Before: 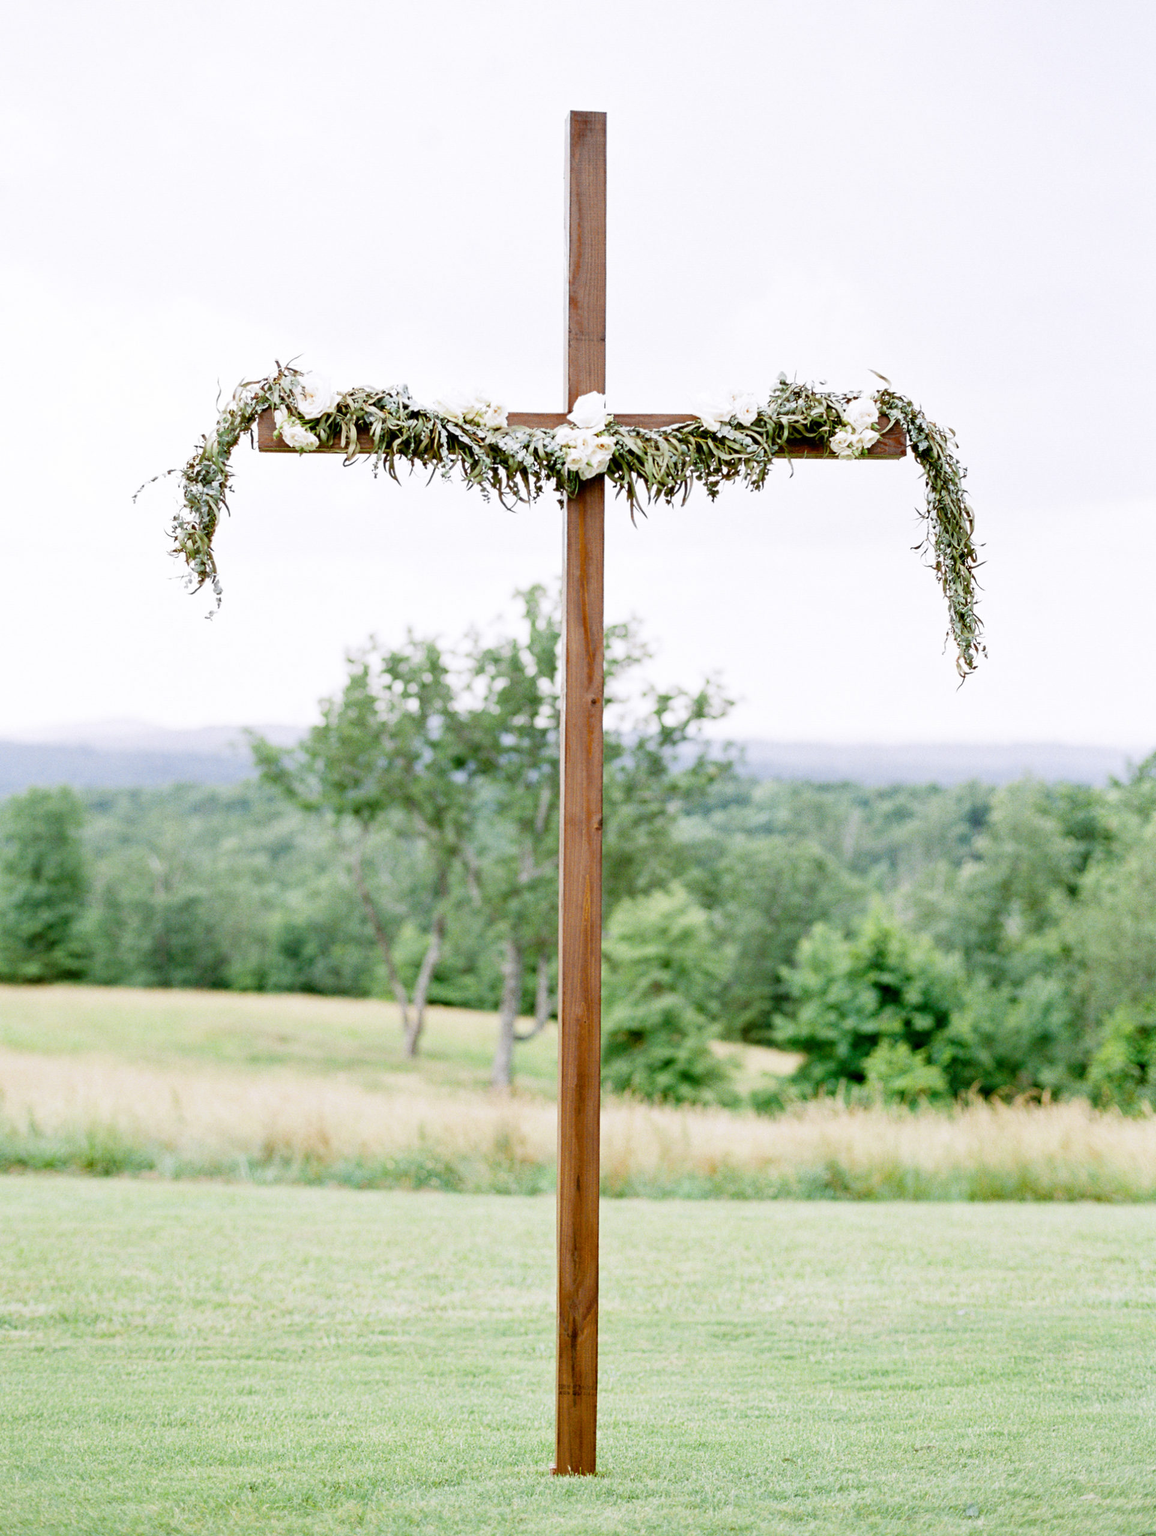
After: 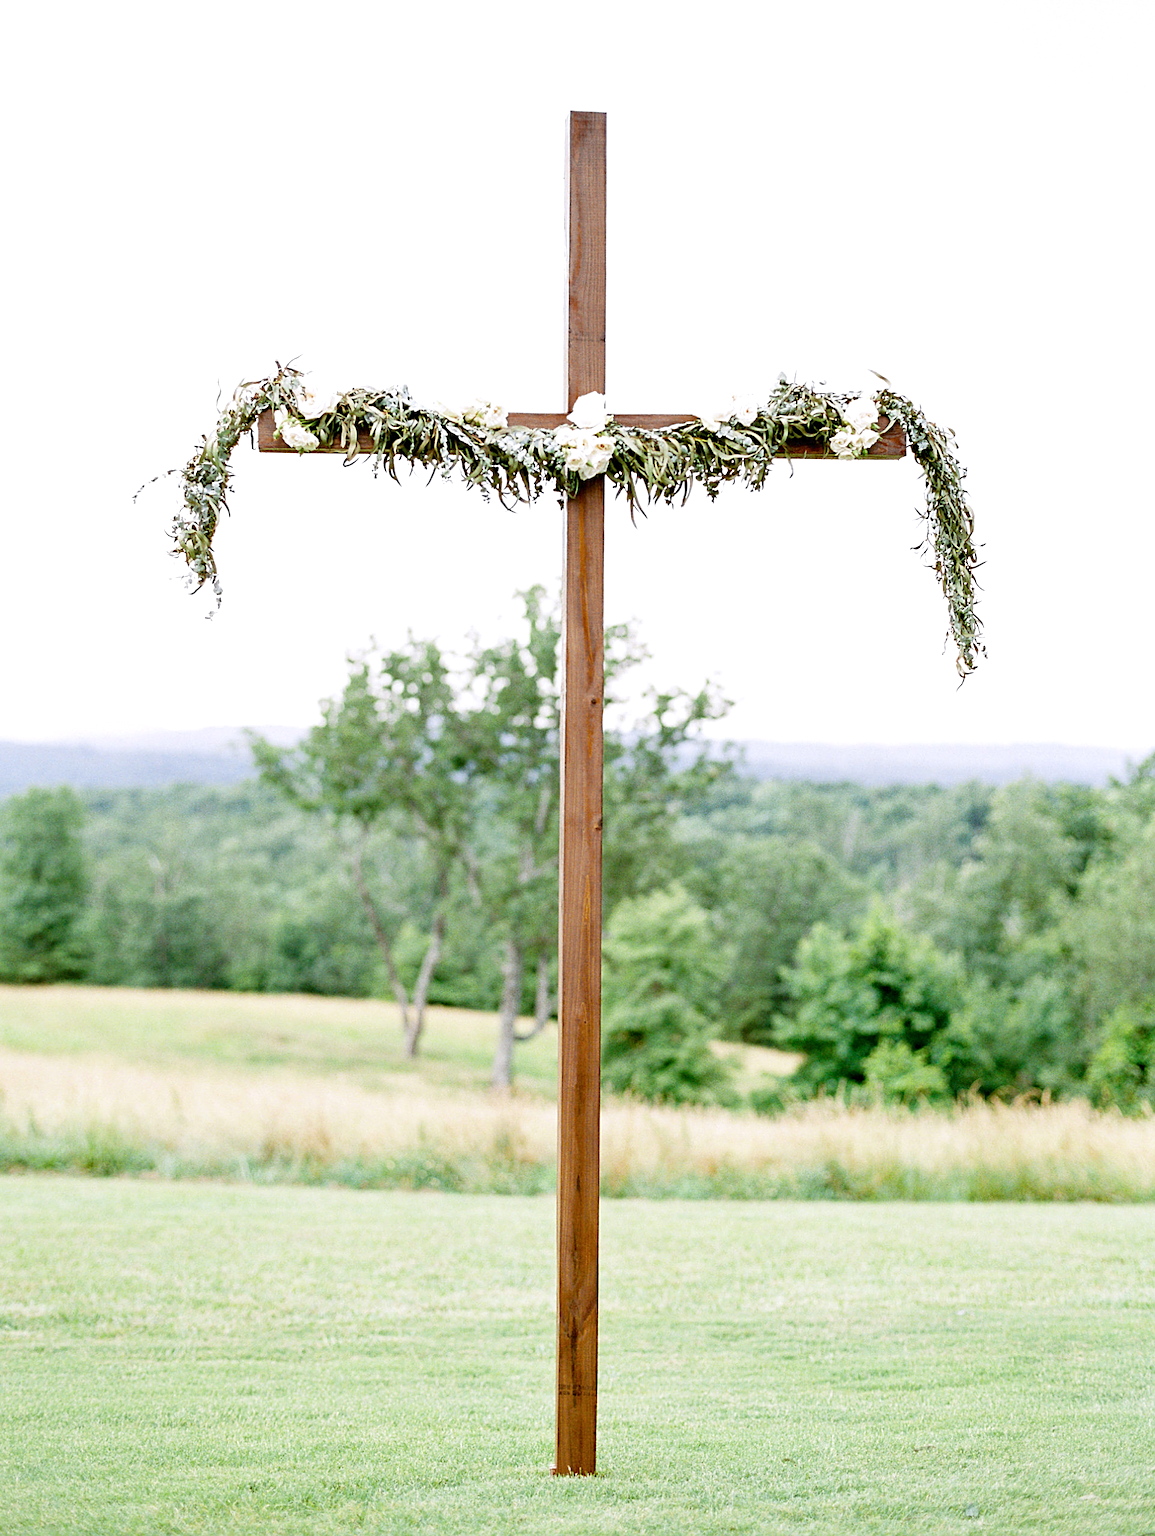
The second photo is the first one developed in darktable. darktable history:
sharpen: on, module defaults
exposure: exposure 0.2 EV, compensate highlight preservation false
